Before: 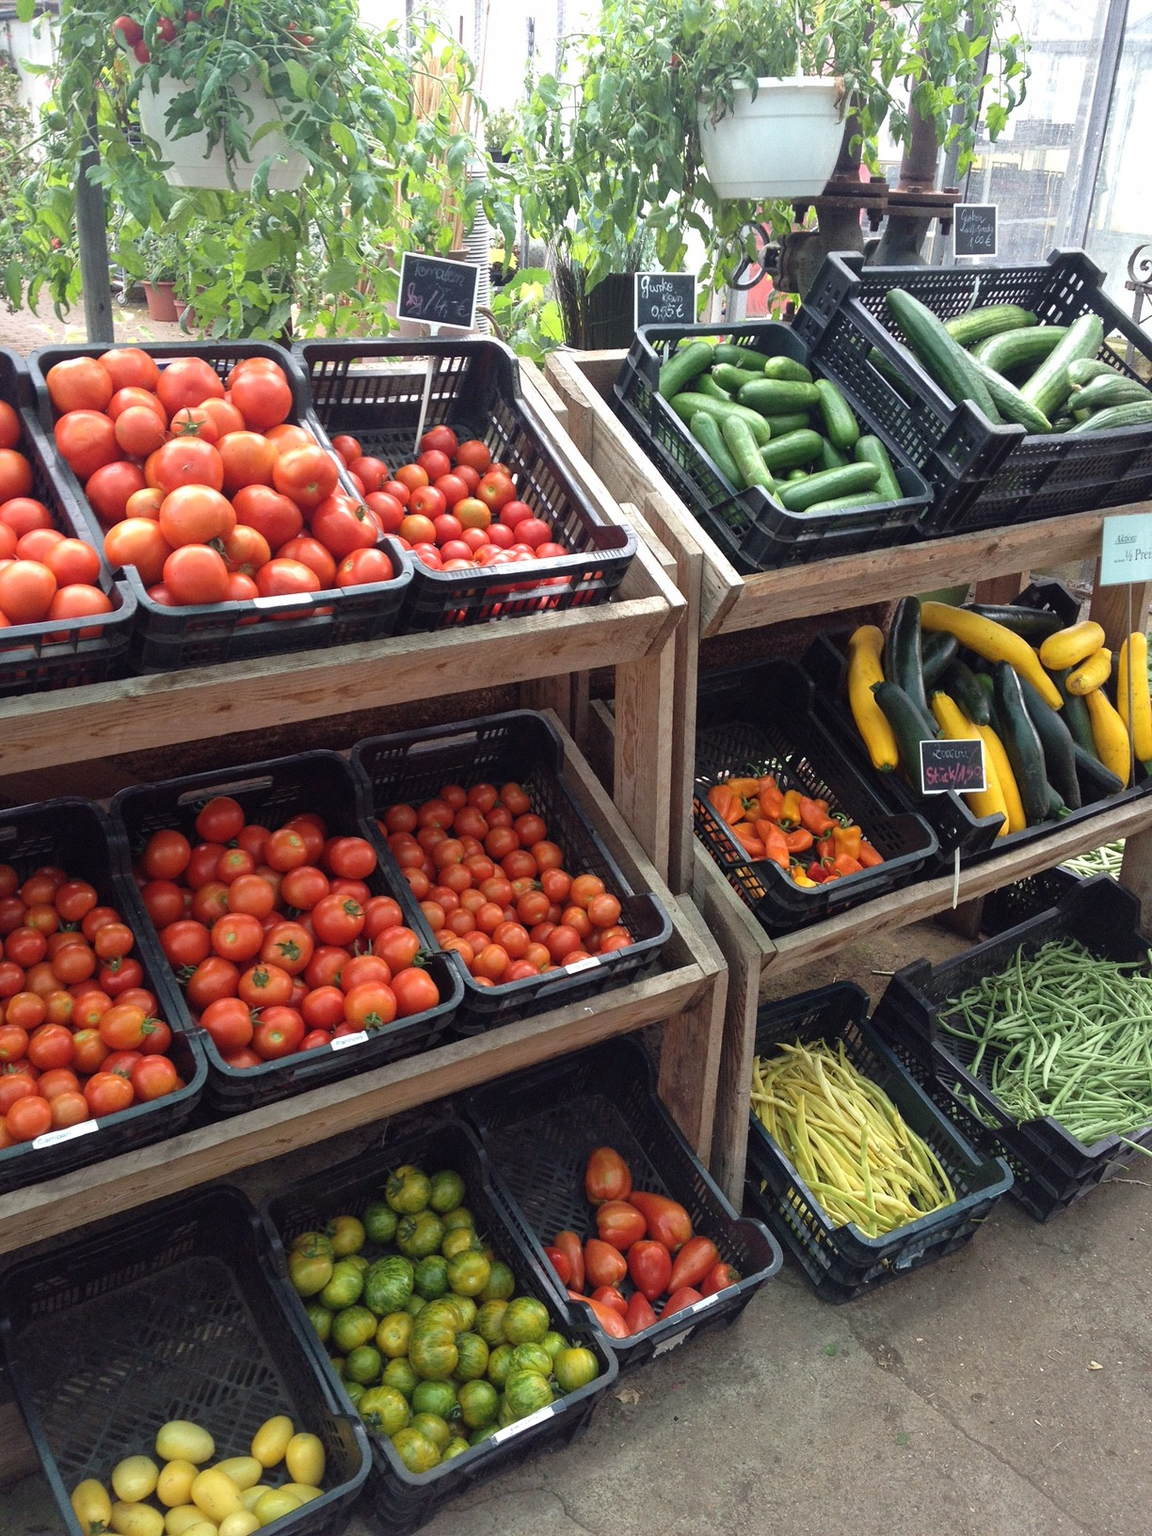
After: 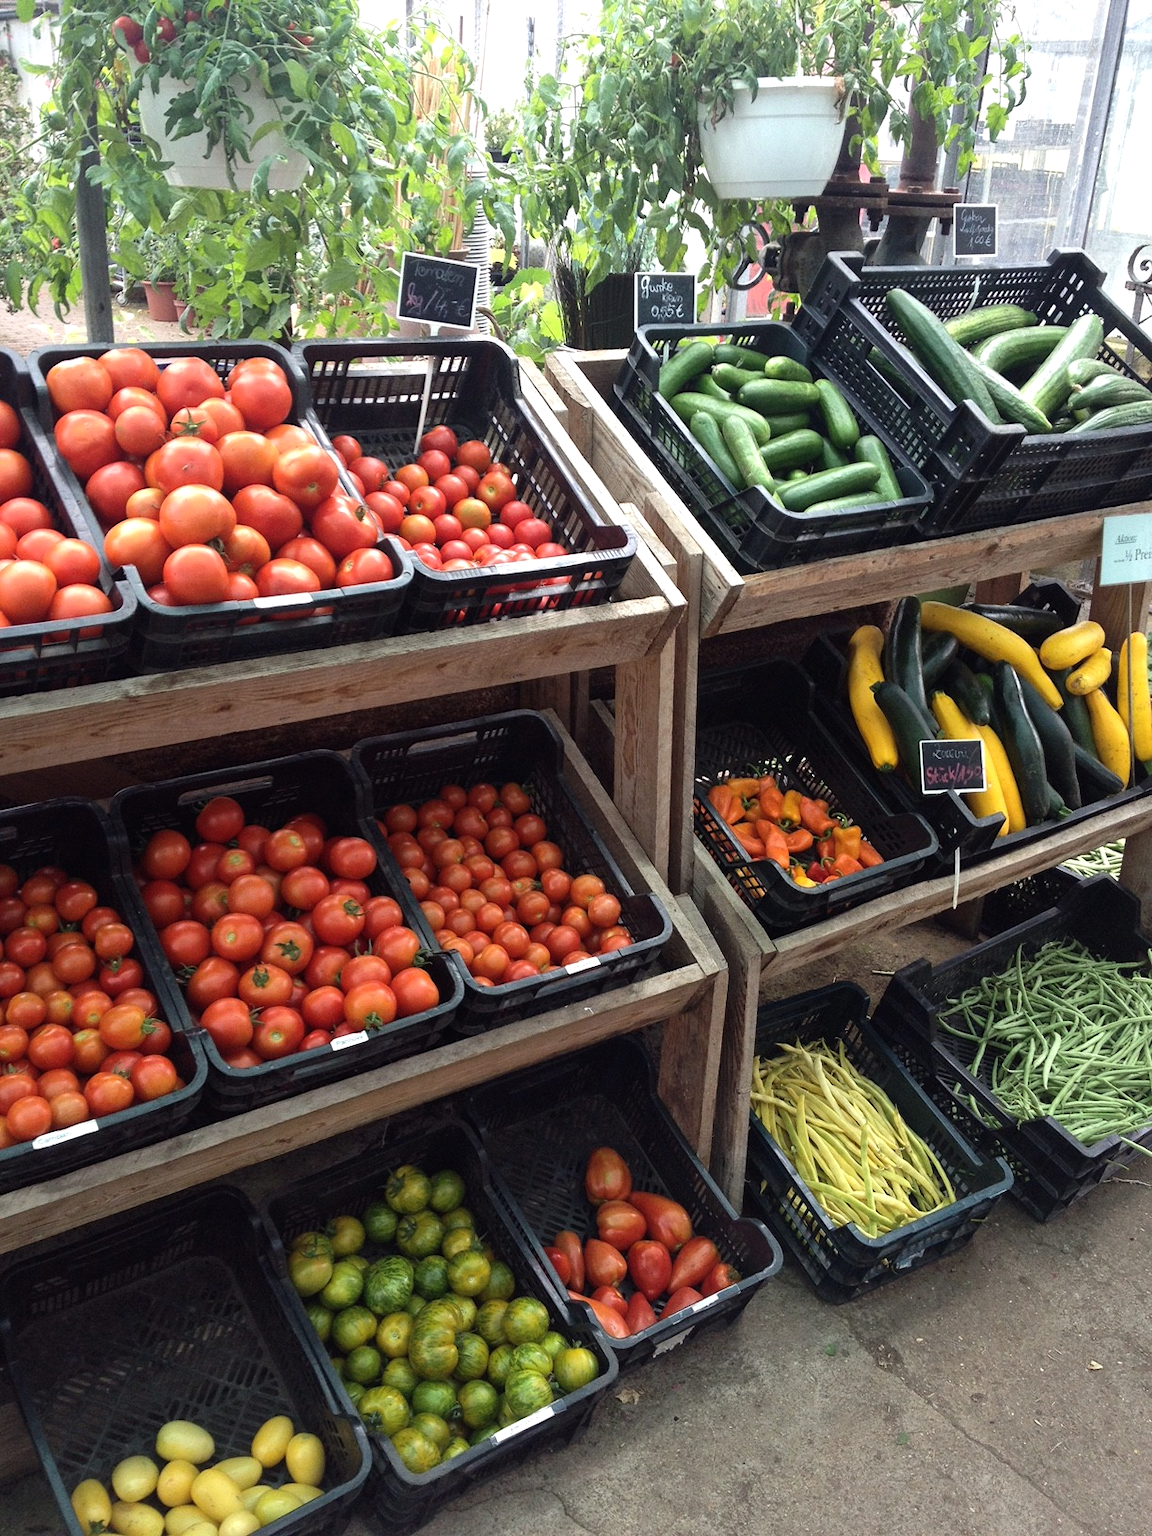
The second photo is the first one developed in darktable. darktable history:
tone equalizer: -8 EV -0.417 EV, -7 EV -0.389 EV, -6 EV -0.333 EV, -5 EV -0.222 EV, -3 EV 0.222 EV, -2 EV 0.333 EV, -1 EV 0.389 EV, +0 EV 0.417 EV, edges refinement/feathering 500, mask exposure compensation -1.57 EV, preserve details no
exposure: exposure -0.242 EV, compensate highlight preservation false
